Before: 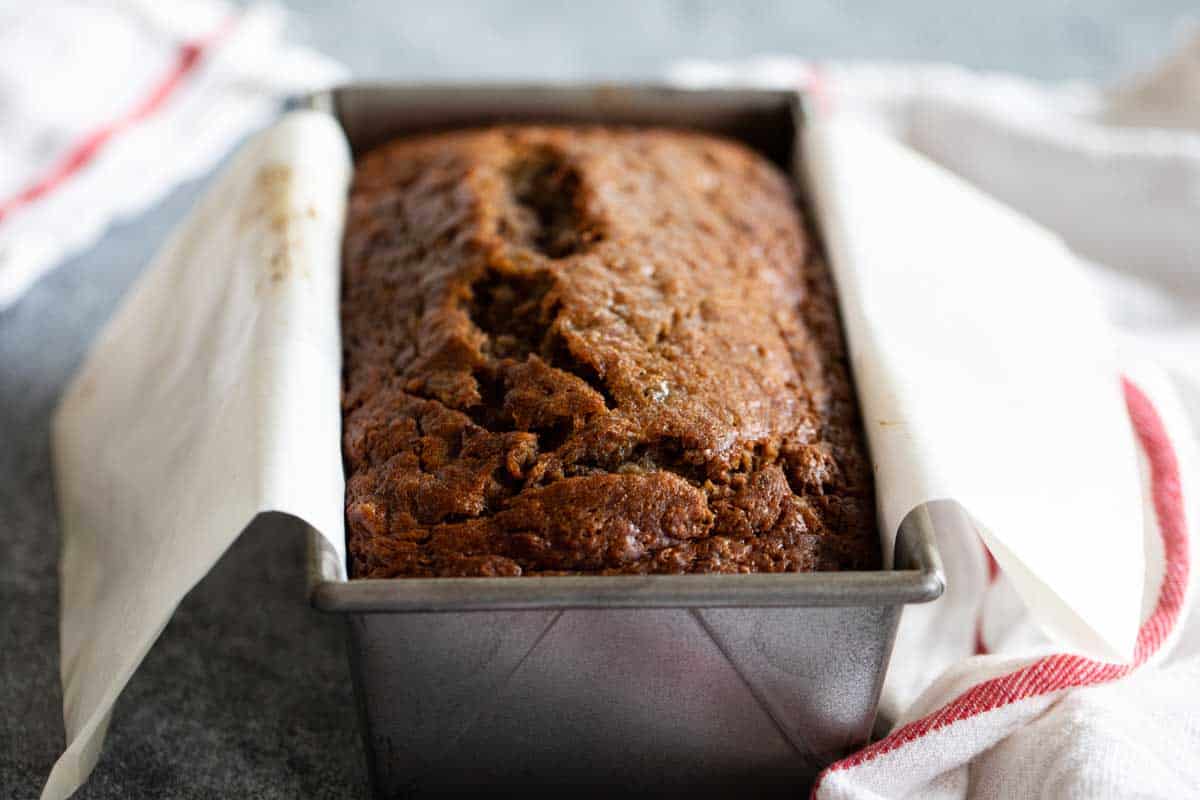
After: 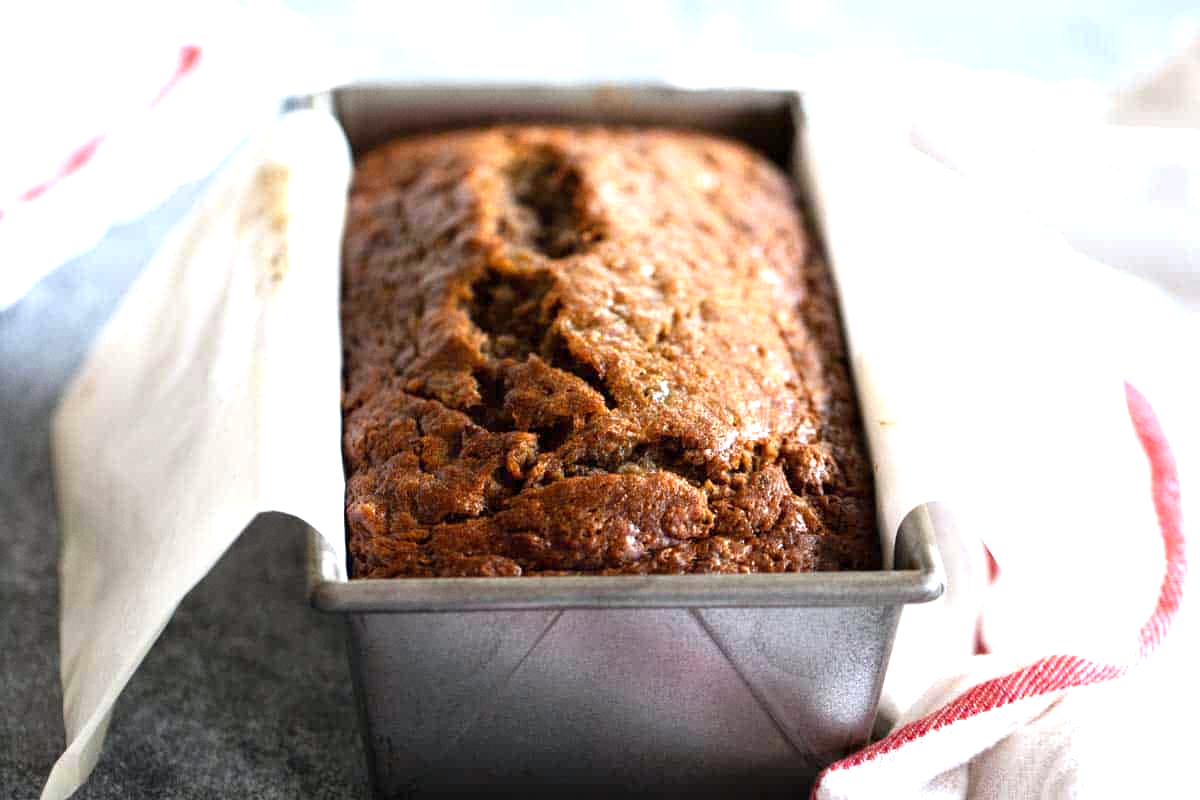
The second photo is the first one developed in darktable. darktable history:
white balance: red 0.98, blue 1.034
exposure: exposure 0.921 EV, compensate highlight preservation false
grain: coarseness 0.09 ISO, strength 10%
